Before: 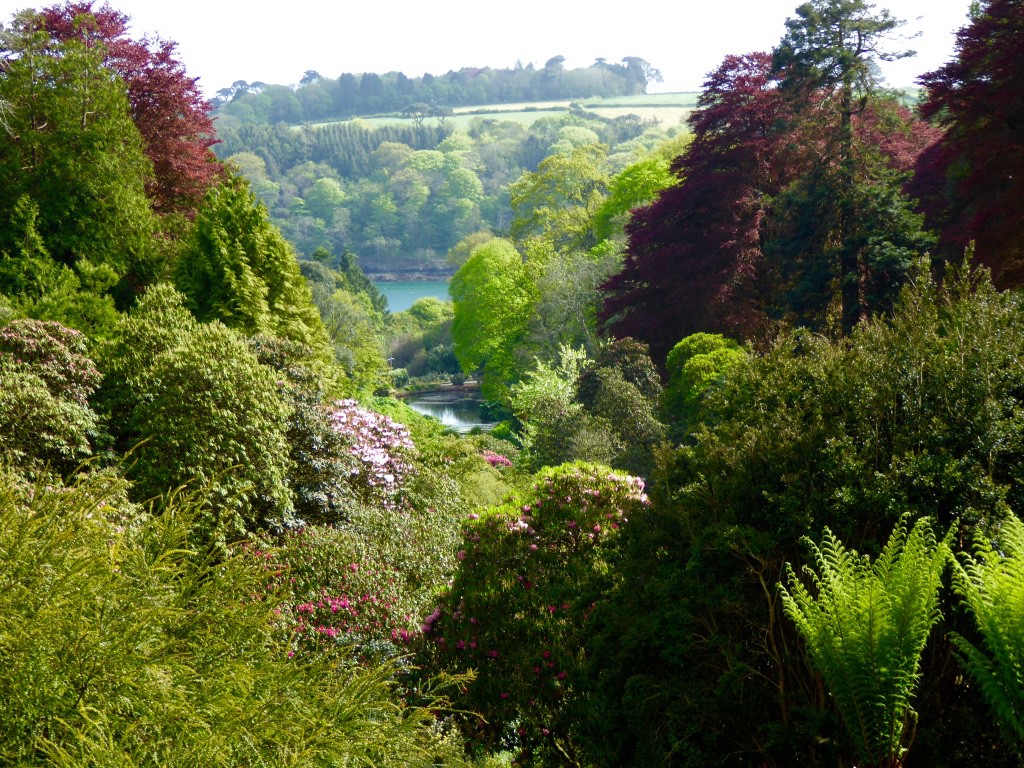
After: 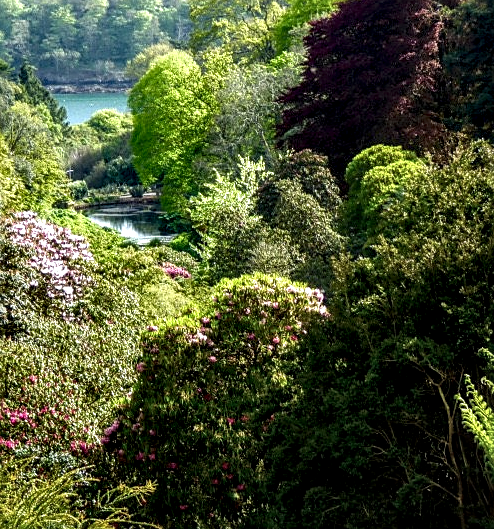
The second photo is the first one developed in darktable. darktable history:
crop: left 31.377%, top 24.574%, right 20.304%, bottom 6.426%
local contrast: highlights 20%, detail 195%
sharpen: on, module defaults
